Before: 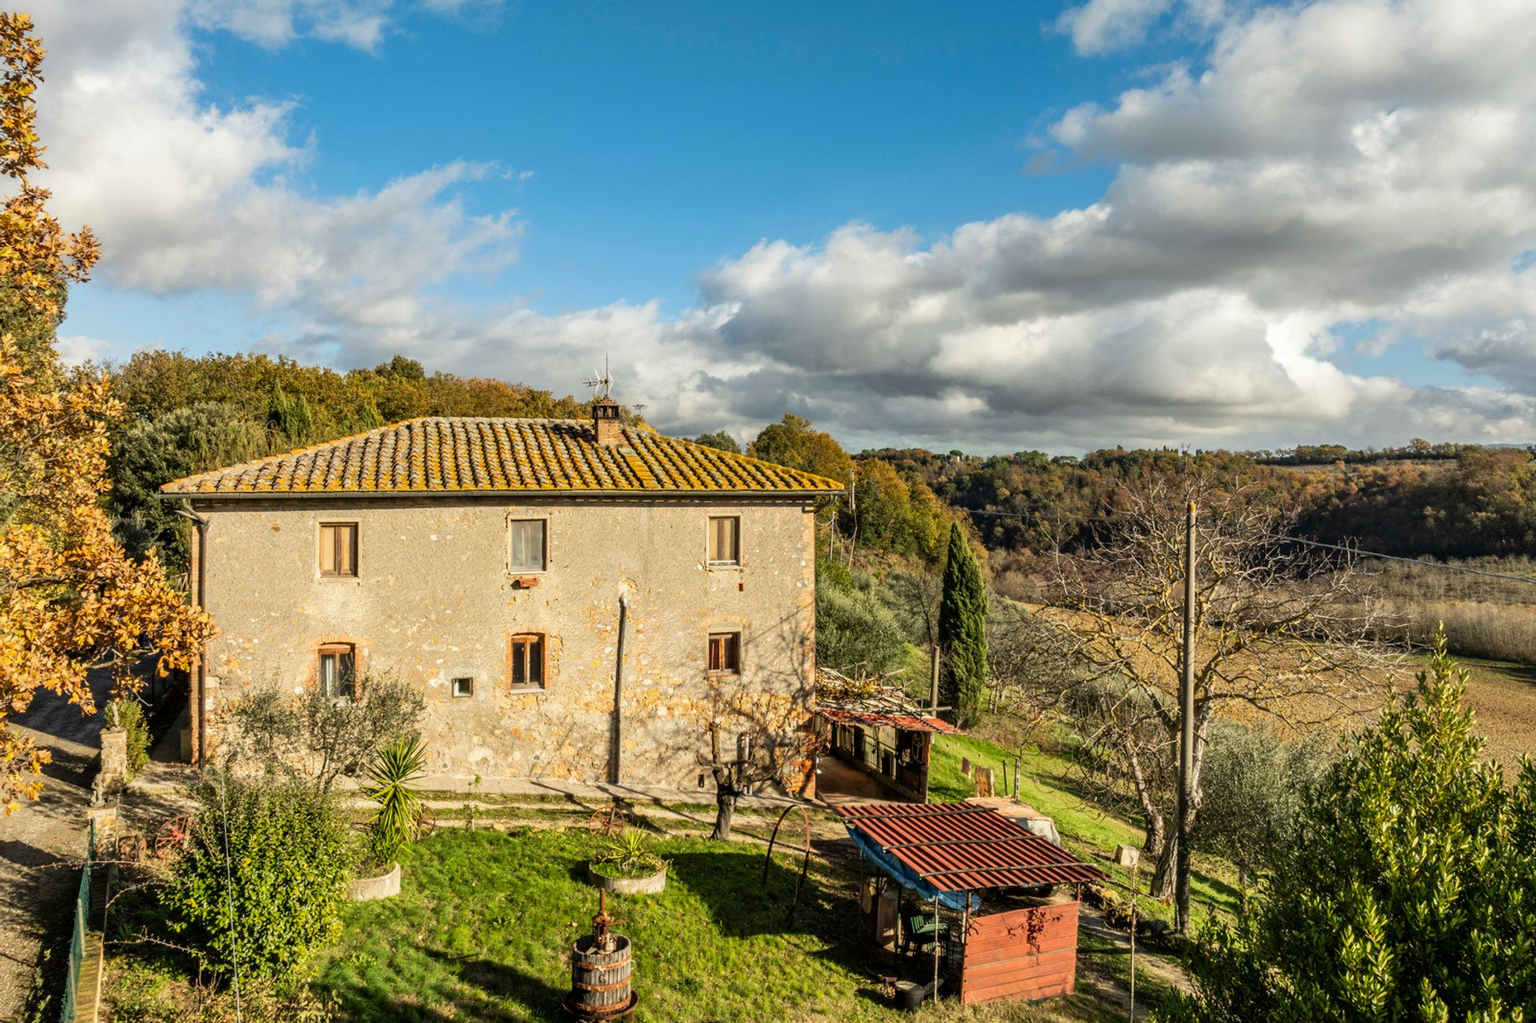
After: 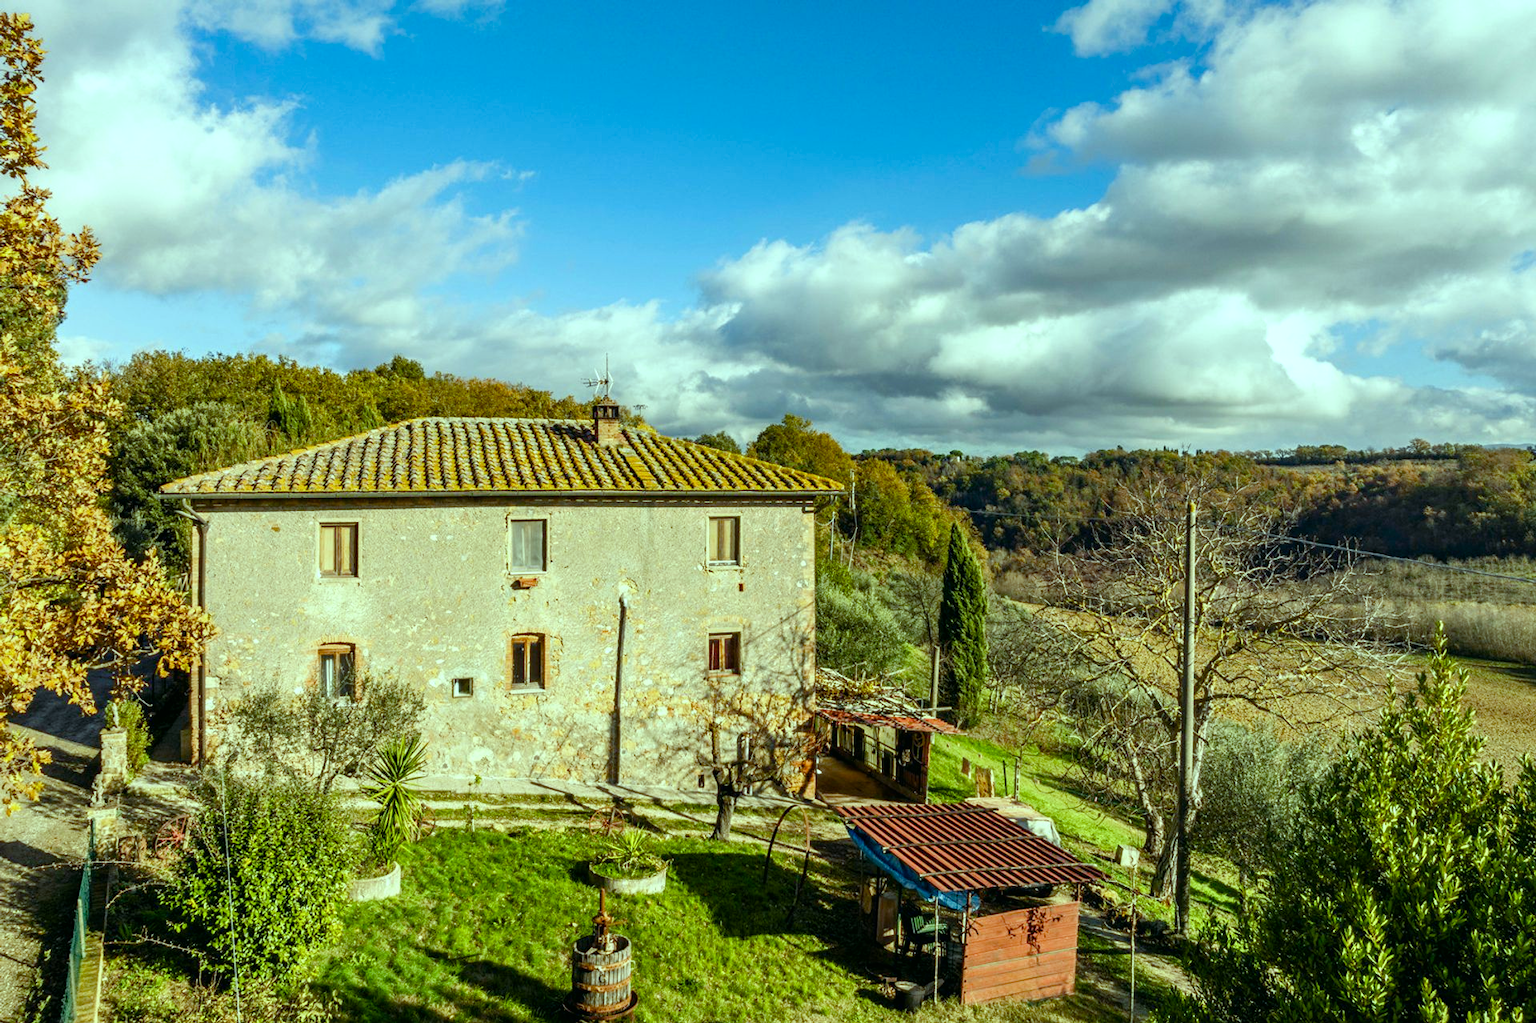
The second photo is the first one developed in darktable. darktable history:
color balance rgb: perceptual saturation grading › global saturation 20%, perceptual saturation grading › highlights -25%, perceptual saturation grading › shadows 50%
color balance: mode lift, gamma, gain (sRGB), lift [0.997, 0.979, 1.021, 1.011], gamma [1, 1.084, 0.916, 0.998], gain [1, 0.87, 1.13, 1.101], contrast 4.55%, contrast fulcrum 38.24%, output saturation 104.09%
